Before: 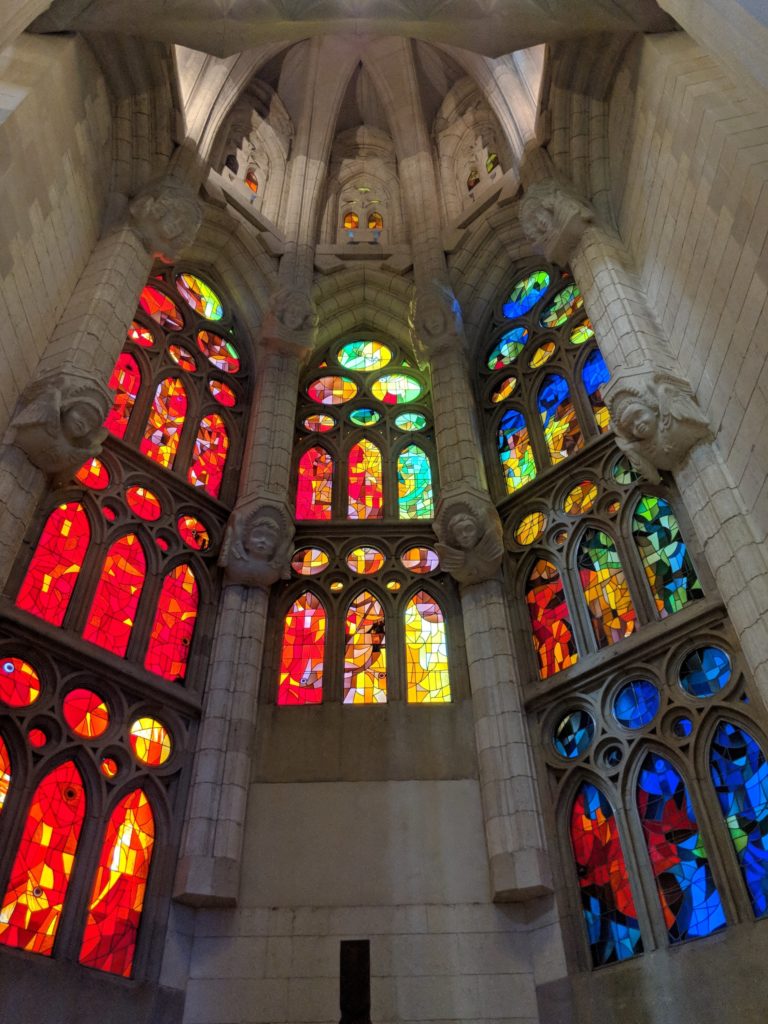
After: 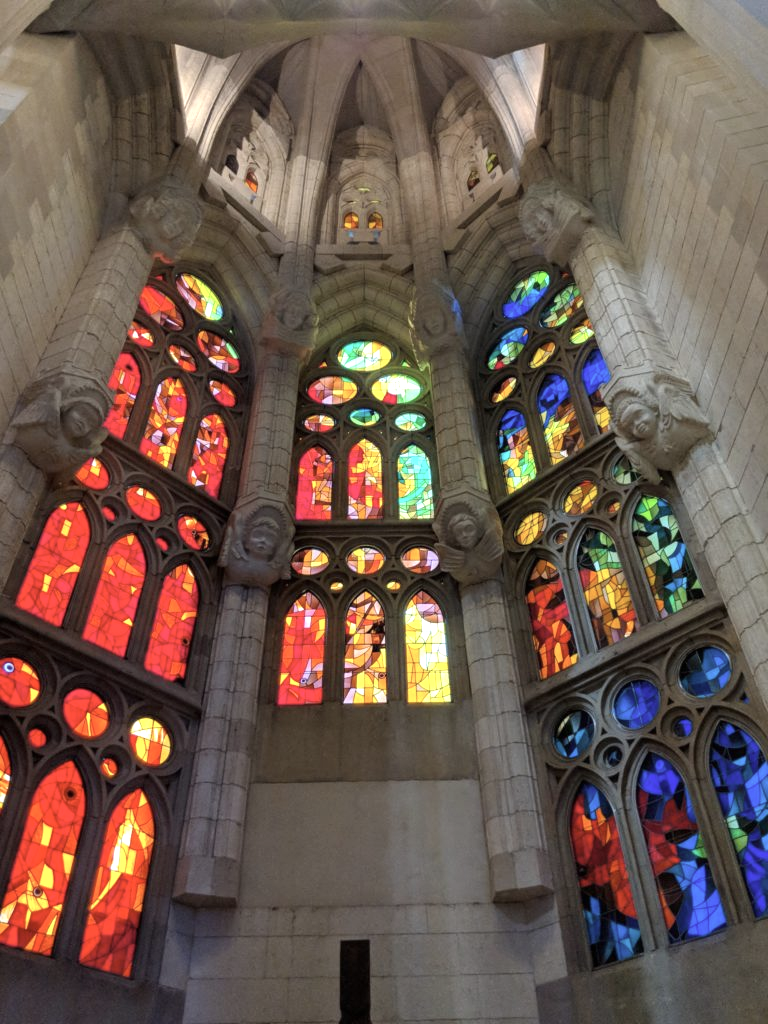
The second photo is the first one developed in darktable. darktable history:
contrast brightness saturation: contrast 0.06, brightness -0.01, saturation -0.23
exposure: black level correction 0, exposure 0.5 EV, compensate exposure bias true, compensate highlight preservation false
